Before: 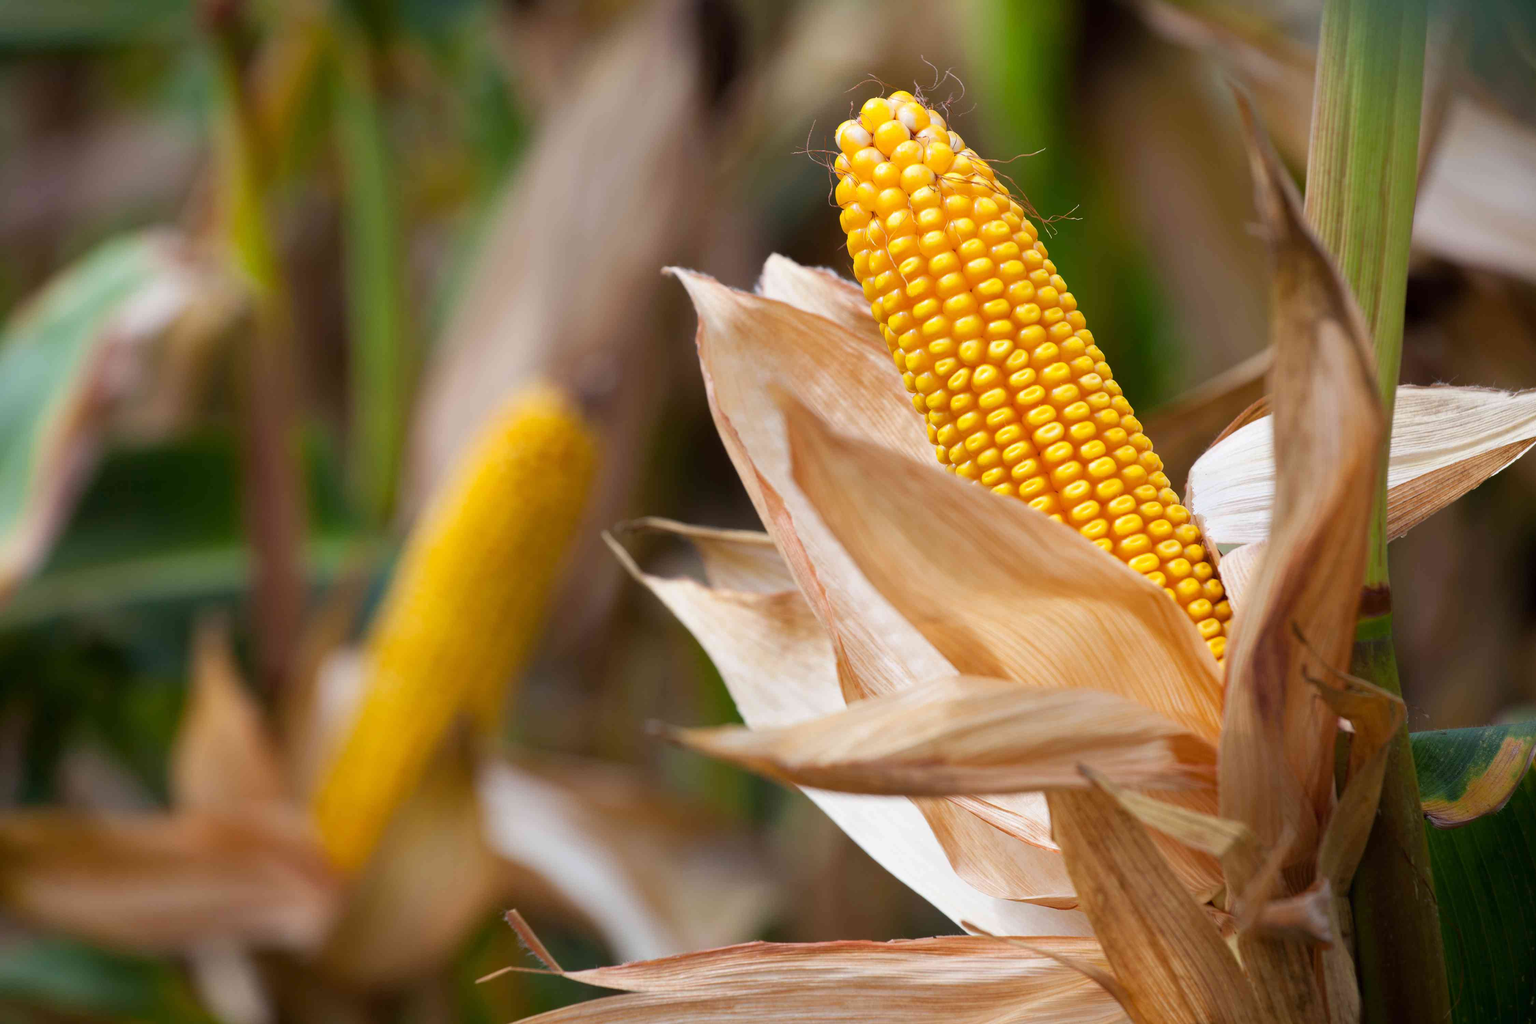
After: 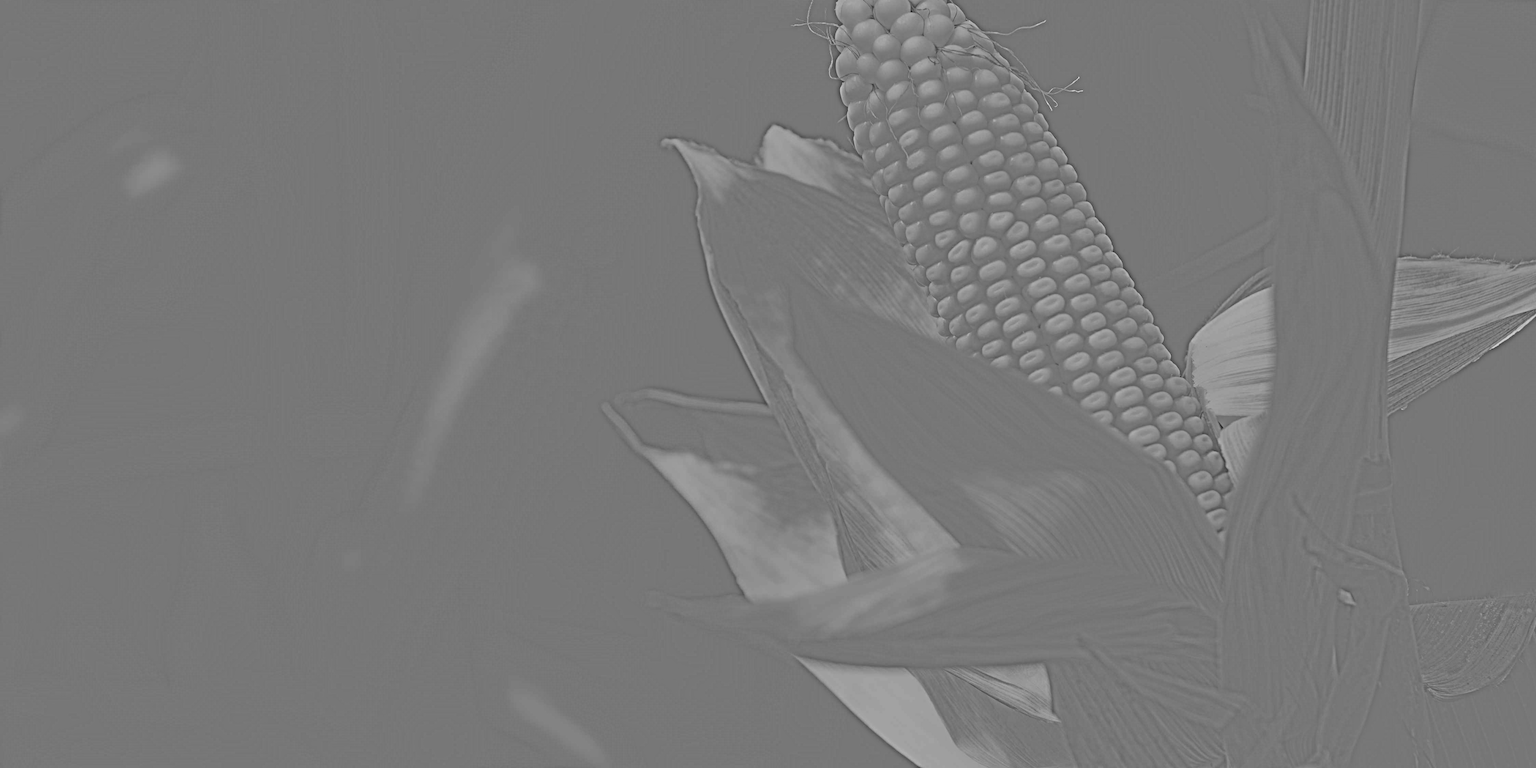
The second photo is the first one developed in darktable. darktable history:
exposure: exposure 0.375 EV, compensate highlight preservation false
tone equalizer: -8 EV -0.75 EV, -7 EV -0.7 EV, -6 EV -0.6 EV, -5 EV -0.4 EV, -3 EV 0.4 EV, -2 EV 0.6 EV, -1 EV 0.7 EV, +0 EV 0.75 EV, edges refinement/feathering 500, mask exposure compensation -1.57 EV, preserve details no
white balance: red 1.009, blue 1.027
crop and rotate: top 12.5%, bottom 12.5%
highpass: sharpness 25.84%, contrast boost 14.94%
